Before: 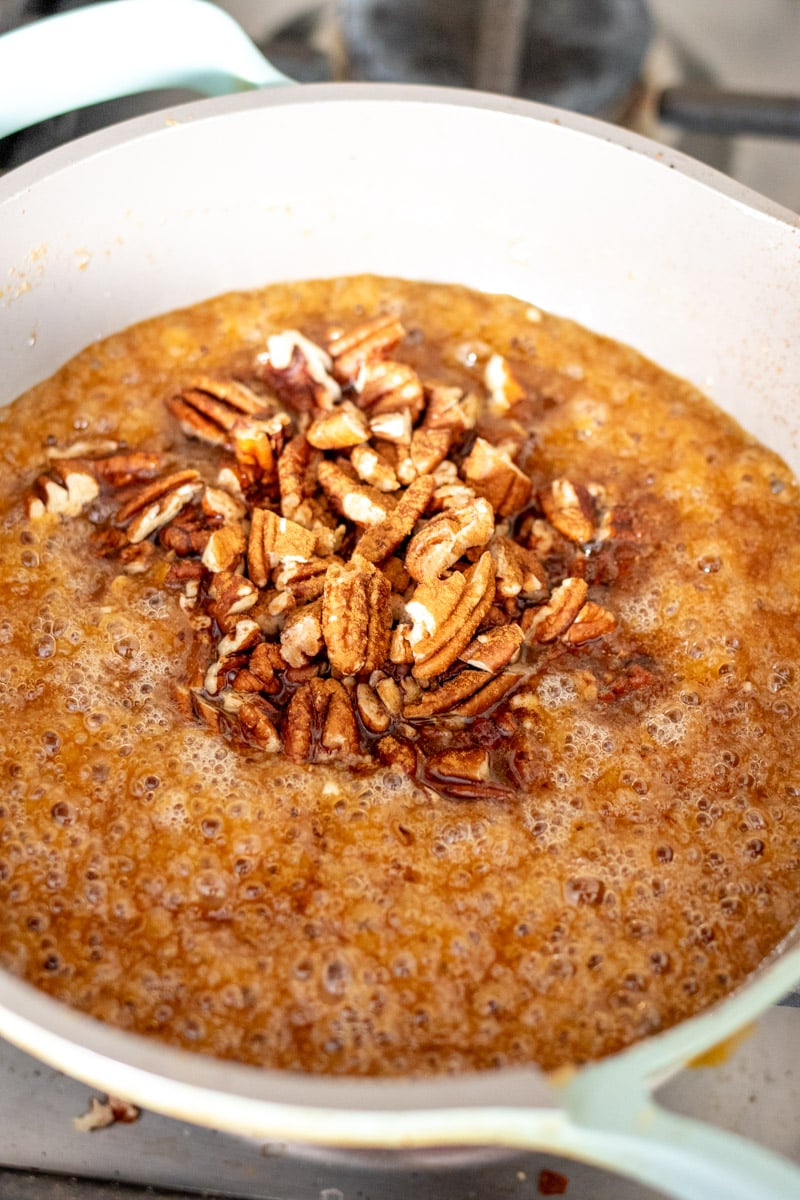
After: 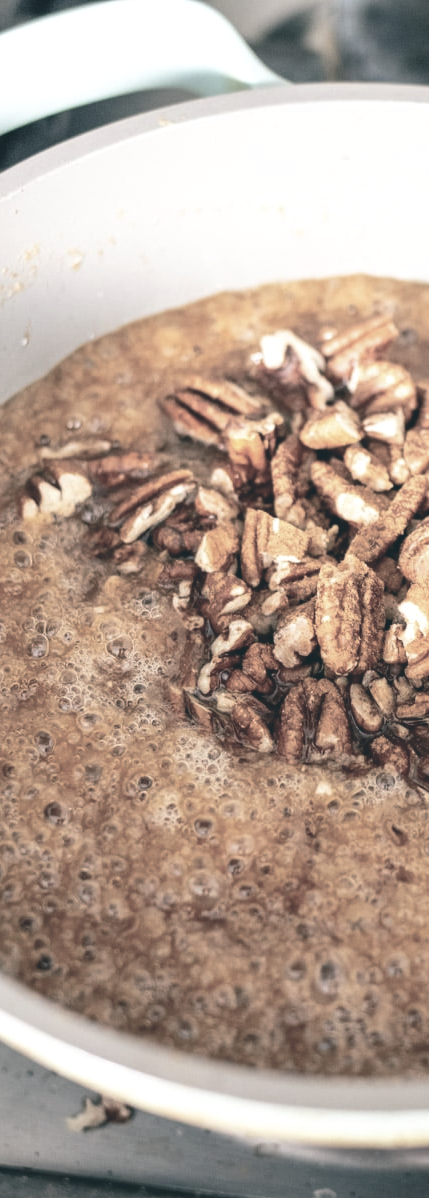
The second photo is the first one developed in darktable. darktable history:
color balance rgb: shadows lift › luminance -28.517%, shadows lift › chroma 10.097%, shadows lift › hue 227.2°, global offset › luminance 1.998%, perceptual saturation grading › global saturation -28.437%, perceptual saturation grading › highlights -20.576%, perceptual saturation grading › mid-tones -23.556%, perceptual saturation grading › shadows -23.684%
crop: left 0.958%, right 45.401%, bottom 0.089%
